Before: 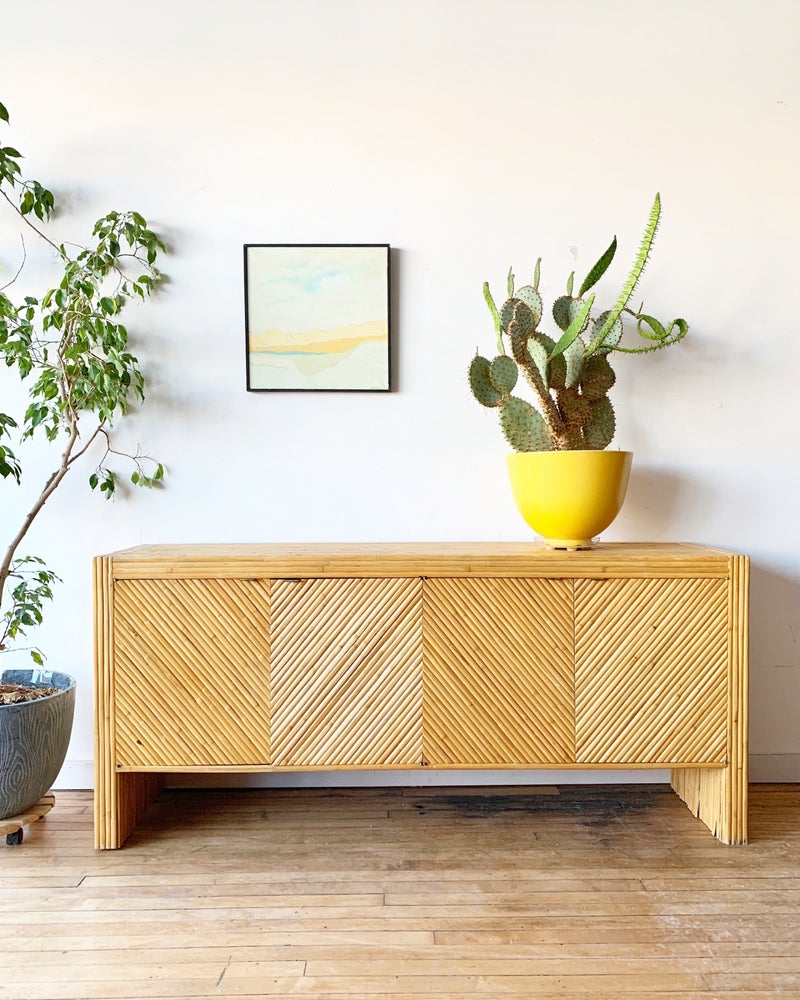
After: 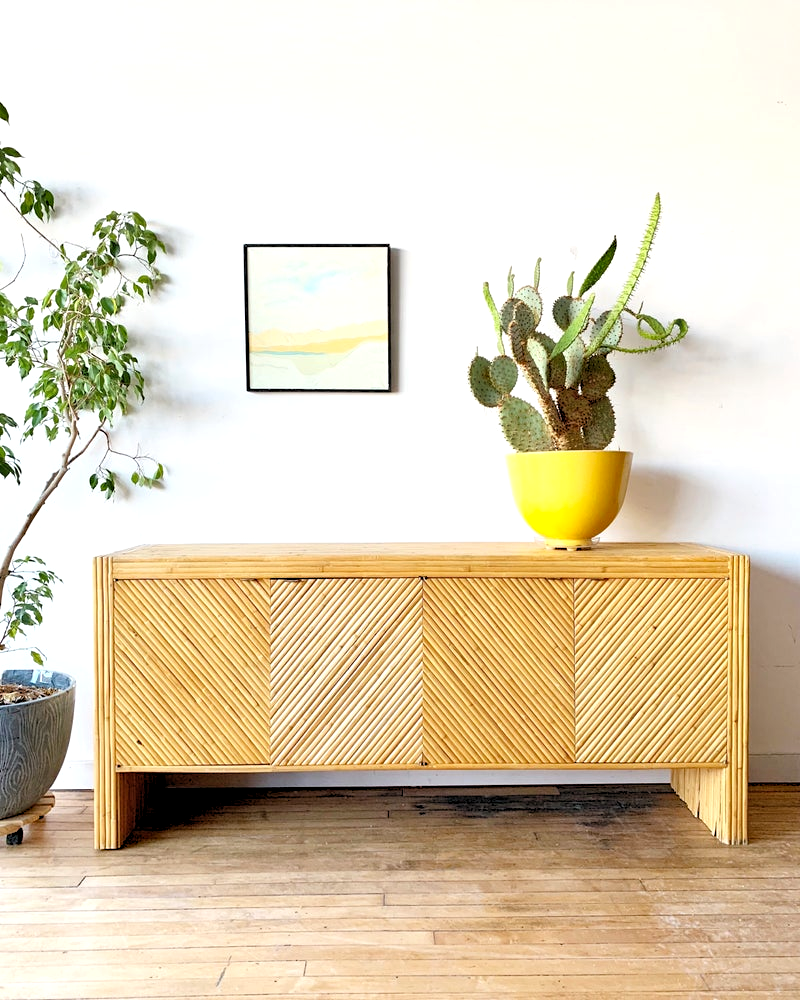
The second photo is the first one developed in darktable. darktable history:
rgb levels: levels [[0.01, 0.419, 0.839], [0, 0.5, 1], [0, 0.5, 1]]
haze removal: compatibility mode true, adaptive false
